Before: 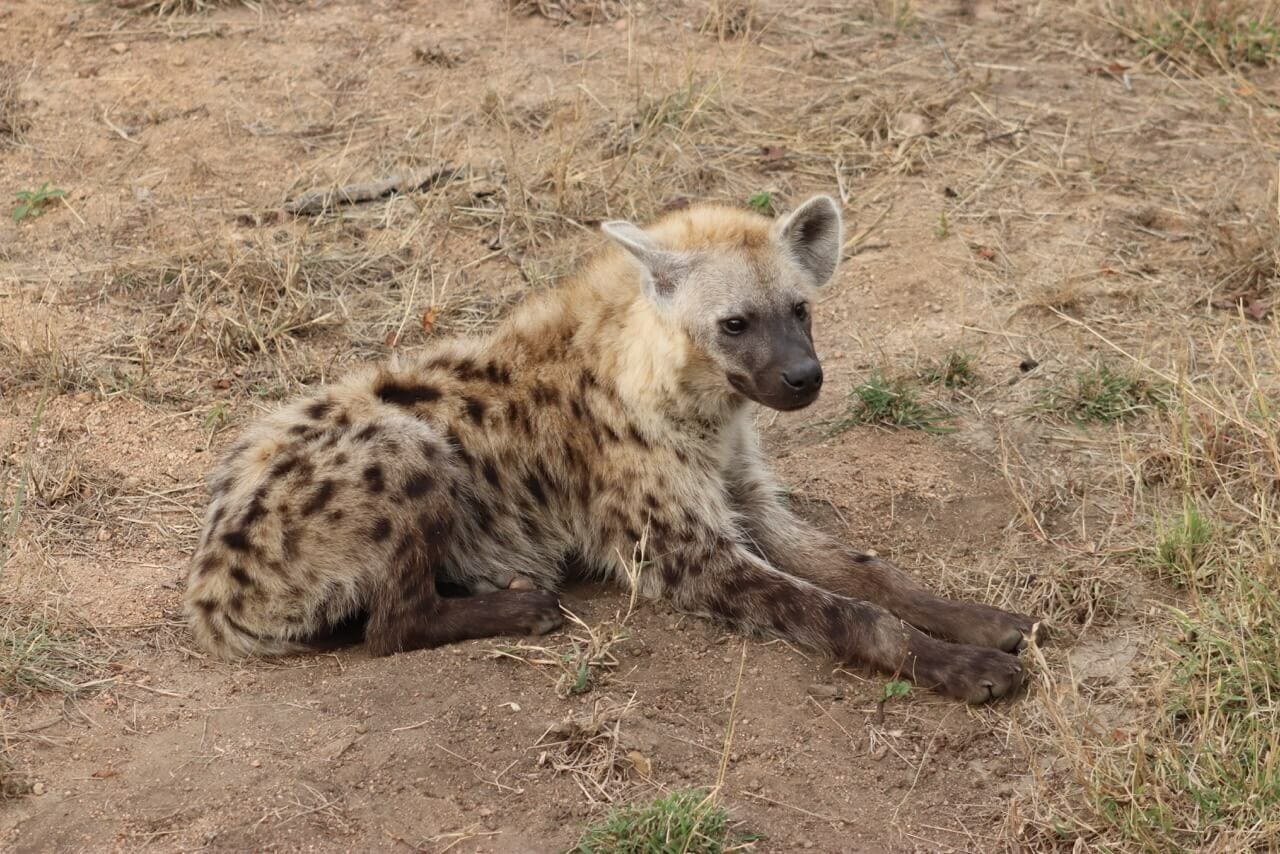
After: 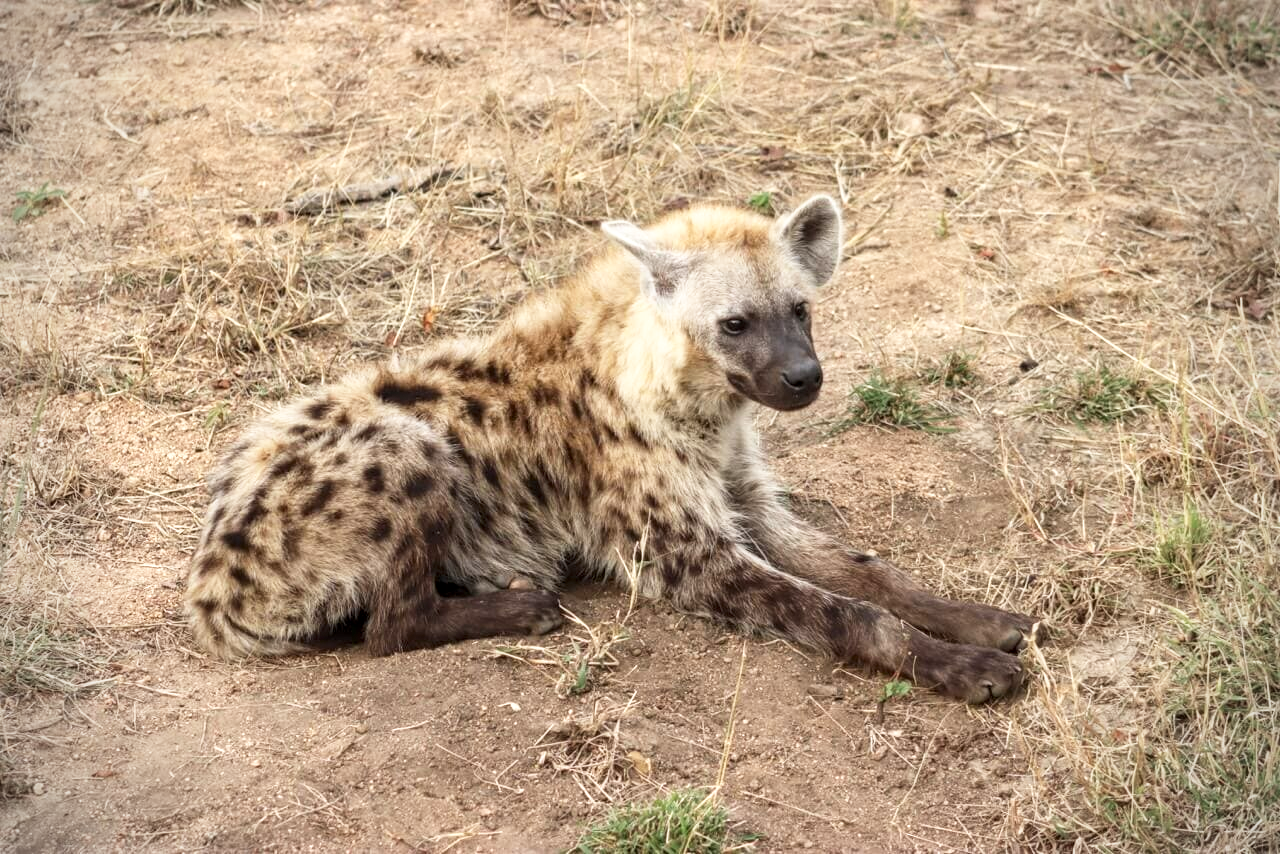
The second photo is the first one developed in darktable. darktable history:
vignetting: unbound false
local contrast: on, module defaults
base curve: curves: ch0 [(0, 0) (0.557, 0.834) (1, 1)], preserve colors none
